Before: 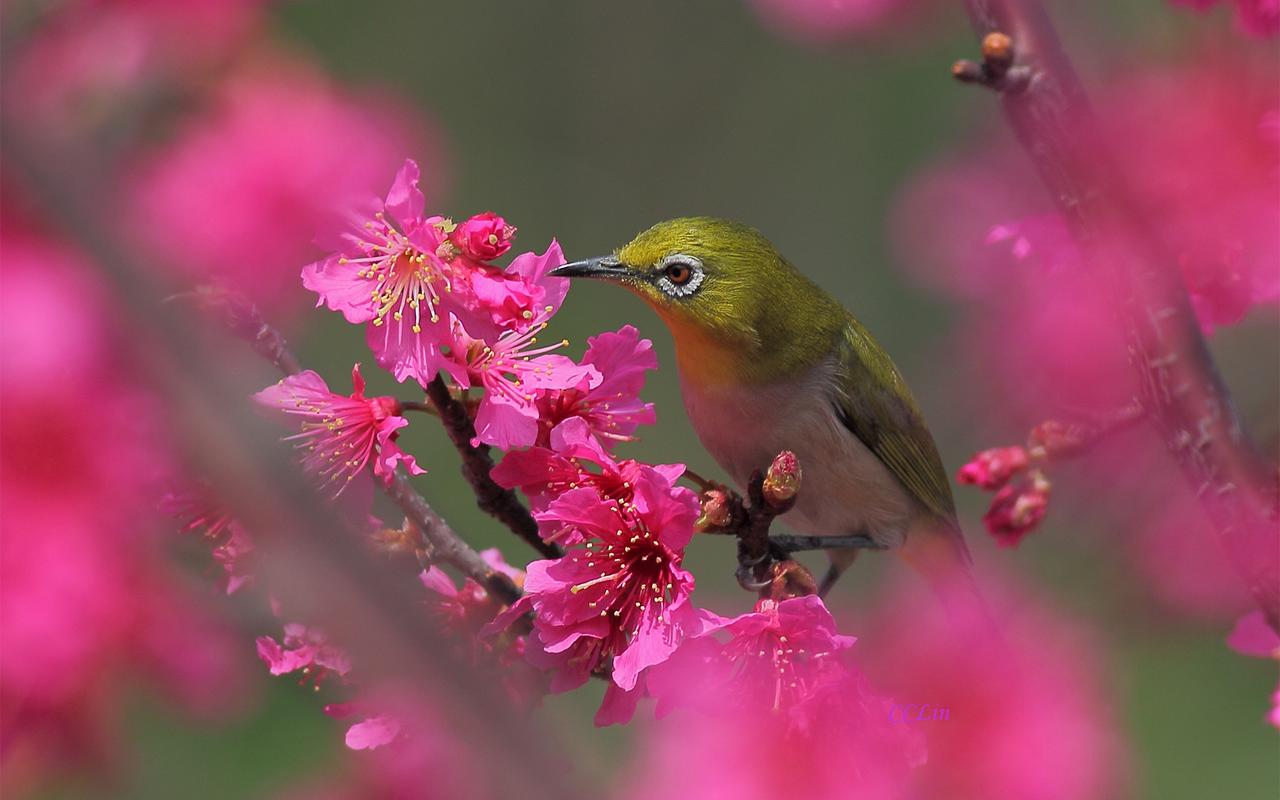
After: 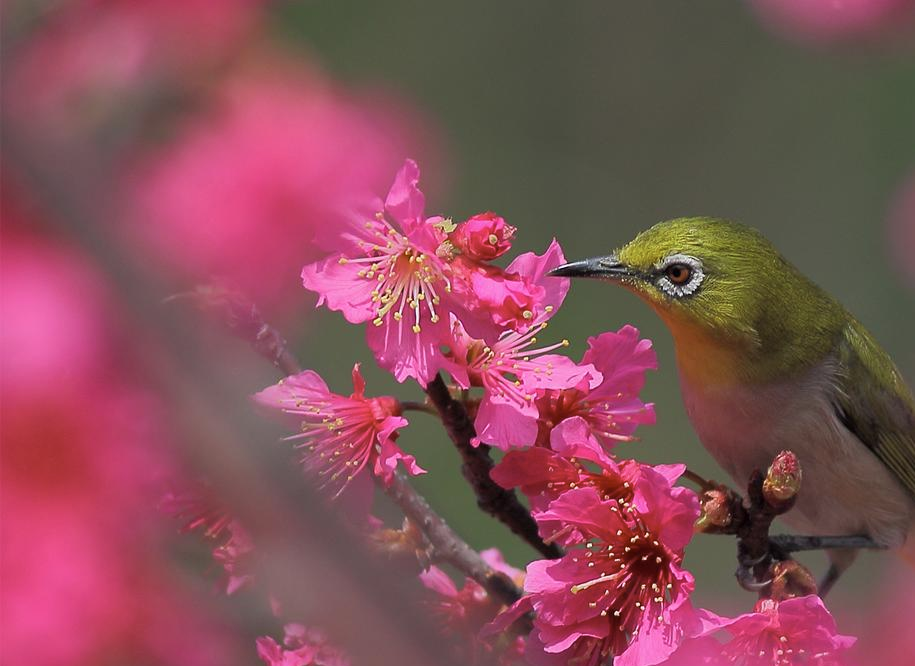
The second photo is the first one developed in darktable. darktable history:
crop: right 28.5%, bottom 16.628%
color zones: curves: ch1 [(0.113, 0.438) (0.75, 0.5)]; ch2 [(0.12, 0.526) (0.75, 0.5)]
